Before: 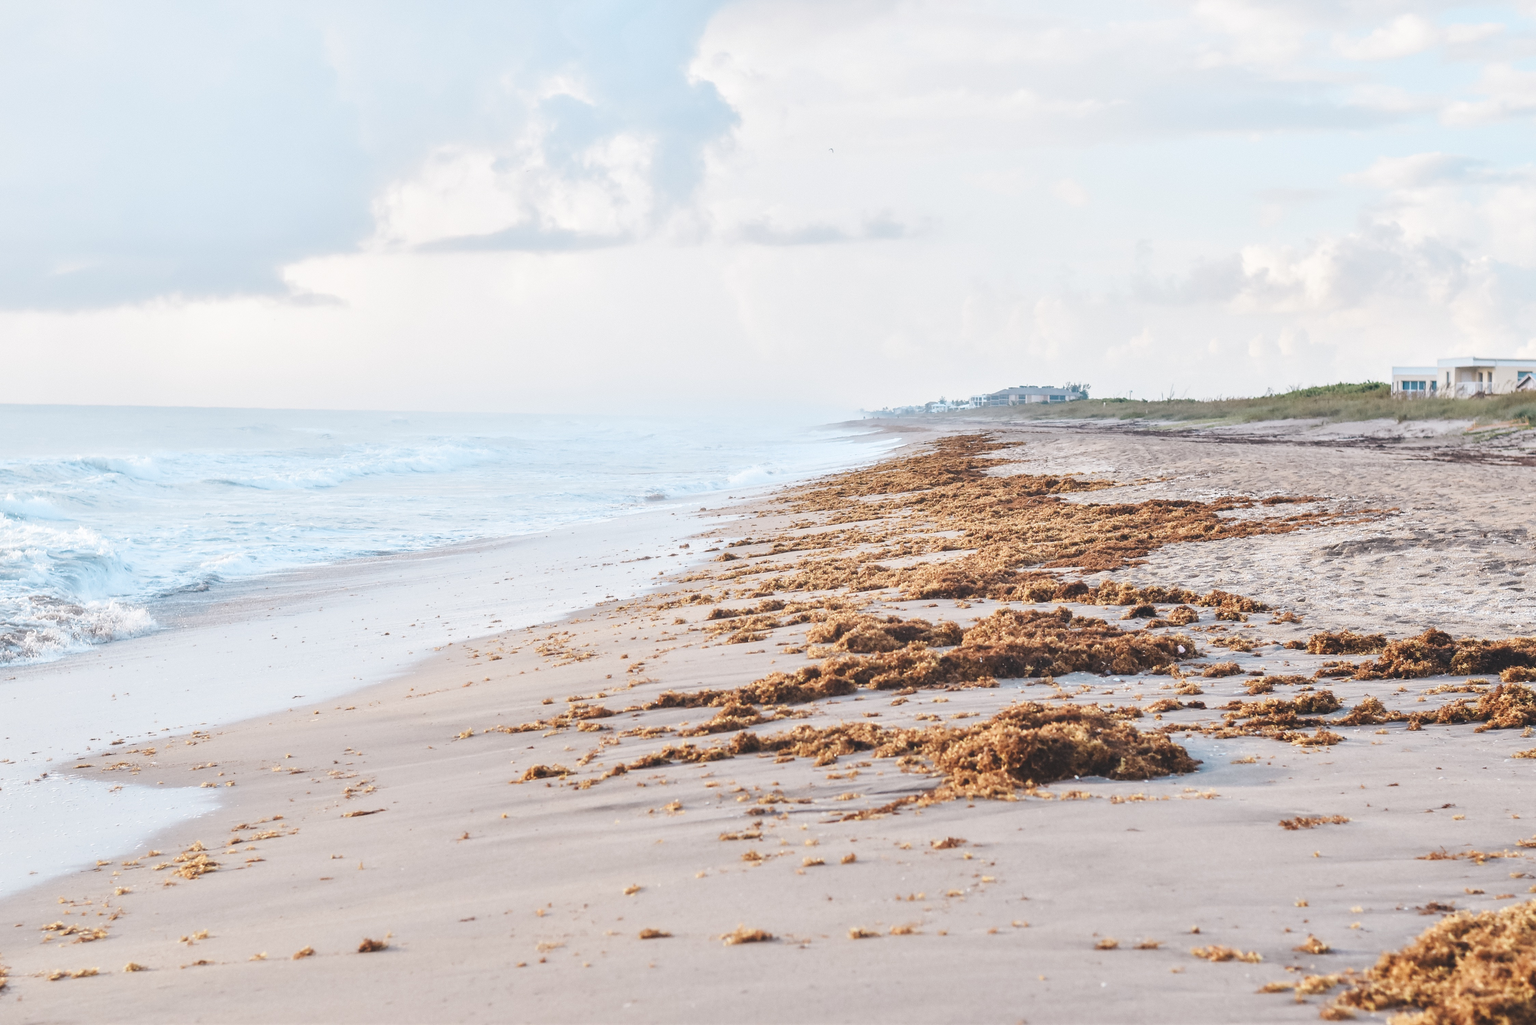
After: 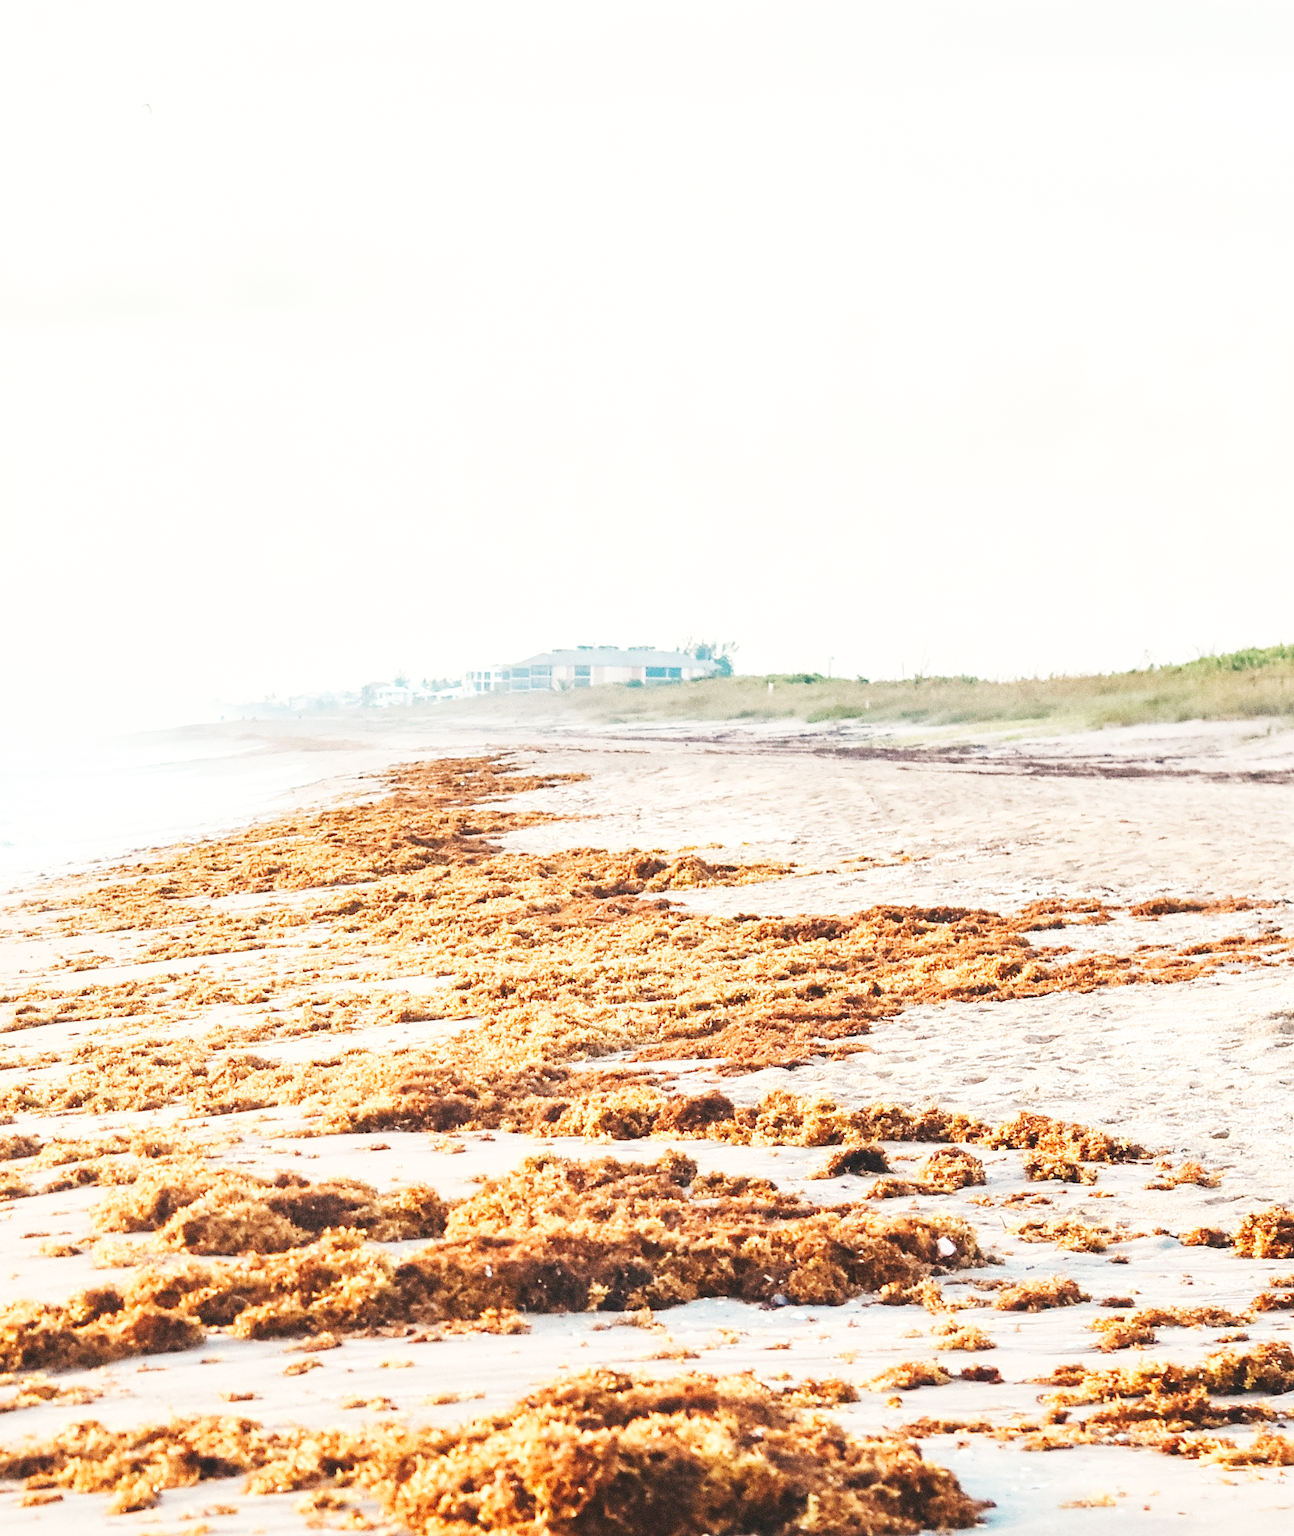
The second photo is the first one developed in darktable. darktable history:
crop and rotate: left 49.936%, top 10.094%, right 13.136%, bottom 24.256%
white balance: red 1.029, blue 0.92
base curve: curves: ch0 [(0, 0.003) (0.001, 0.002) (0.006, 0.004) (0.02, 0.022) (0.048, 0.086) (0.094, 0.234) (0.162, 0.431) (0.258, 0.629) (0.385, 0.8) (0.548, 0.918) (0.751, 0.988) (1, 1)], preserve colors none
